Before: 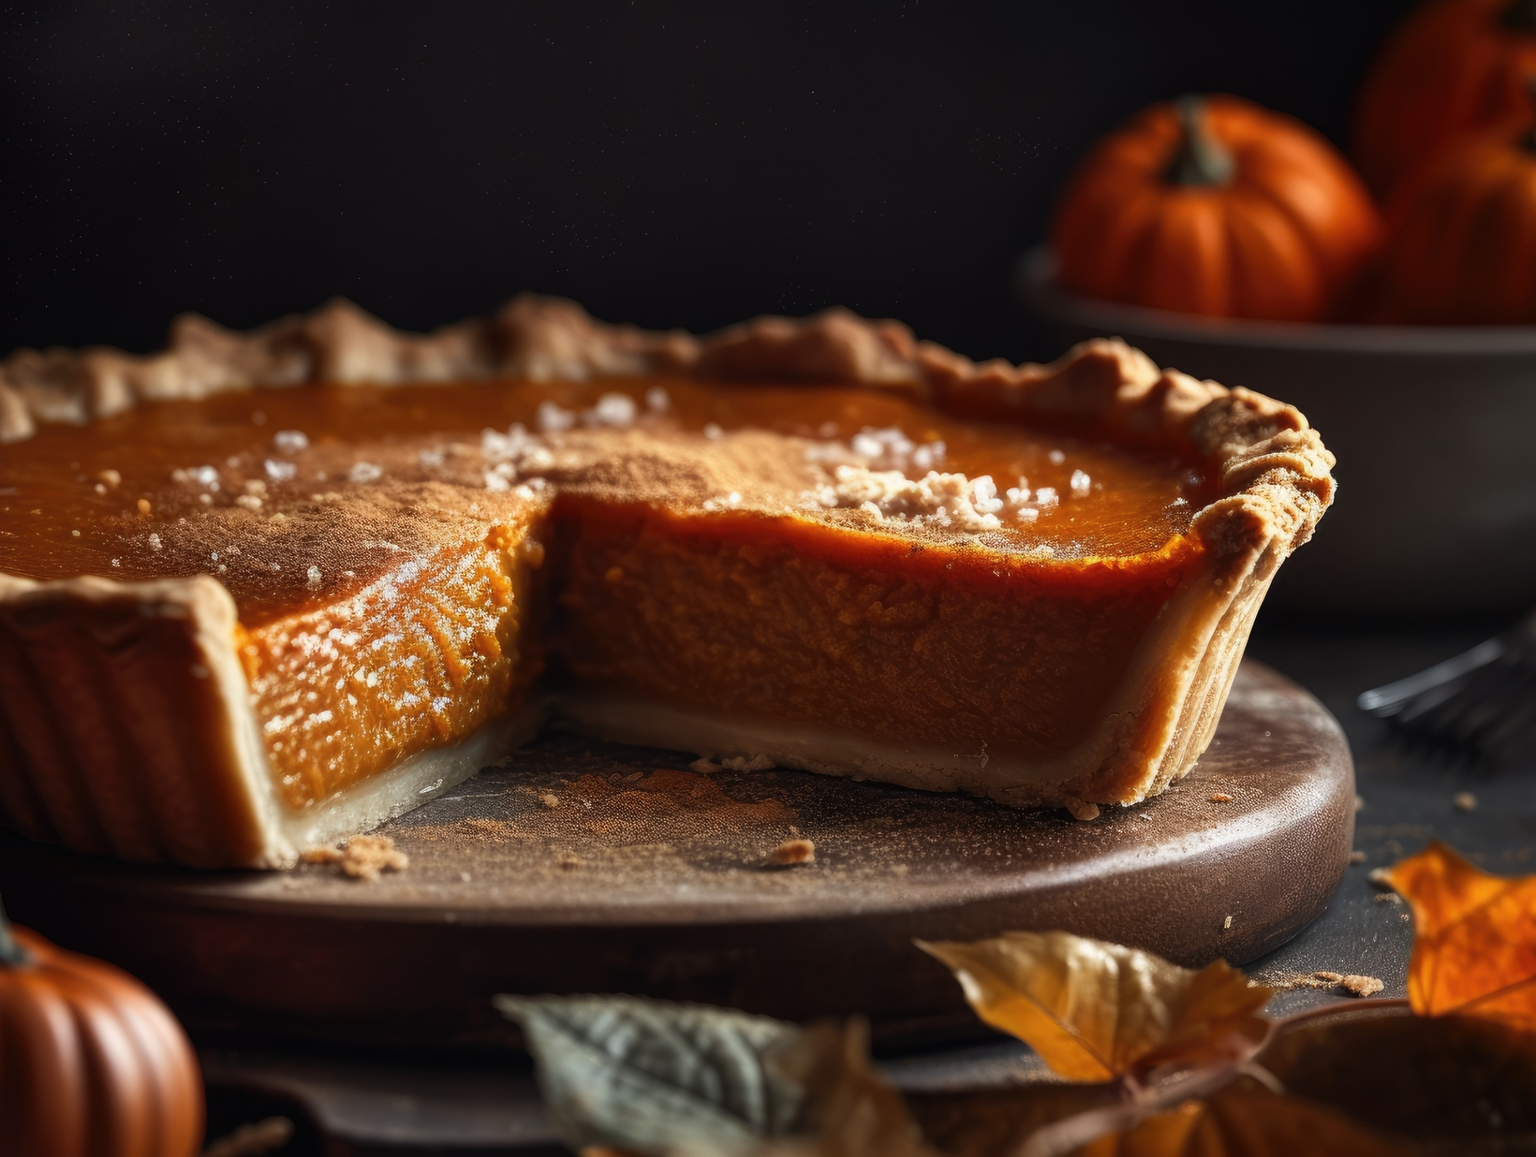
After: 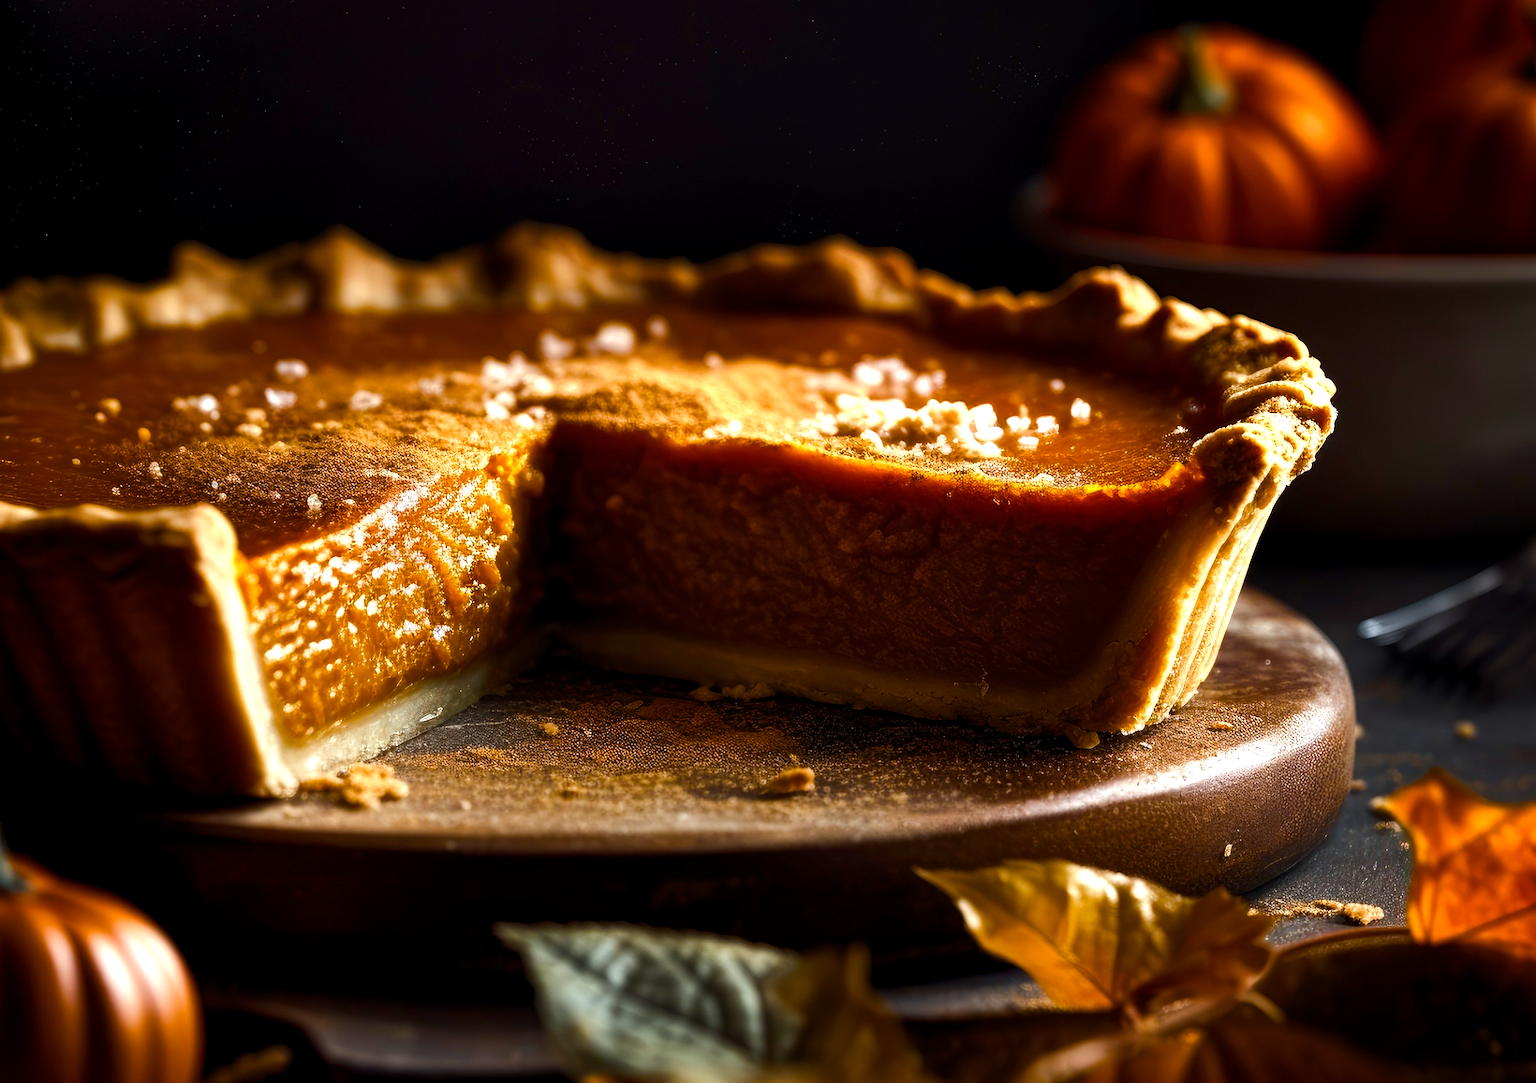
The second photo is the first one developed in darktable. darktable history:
contrast brightness saturation: saturation -0.05
crop and rotate: top 6.25%
color balance rgb: global offset › luminance -0.37%, perceptual saturation grading › highlights -17.77%, perceptual saturation grading › mid-tones 33.1%, perceptual saturation grading › shadows 50.52%, perceptual brilliance grading › highlights 20%, perceptual brilliance grading › mid-tones 20%, perceptual brilliance grading › shadows -20%, global vibrance 50%
